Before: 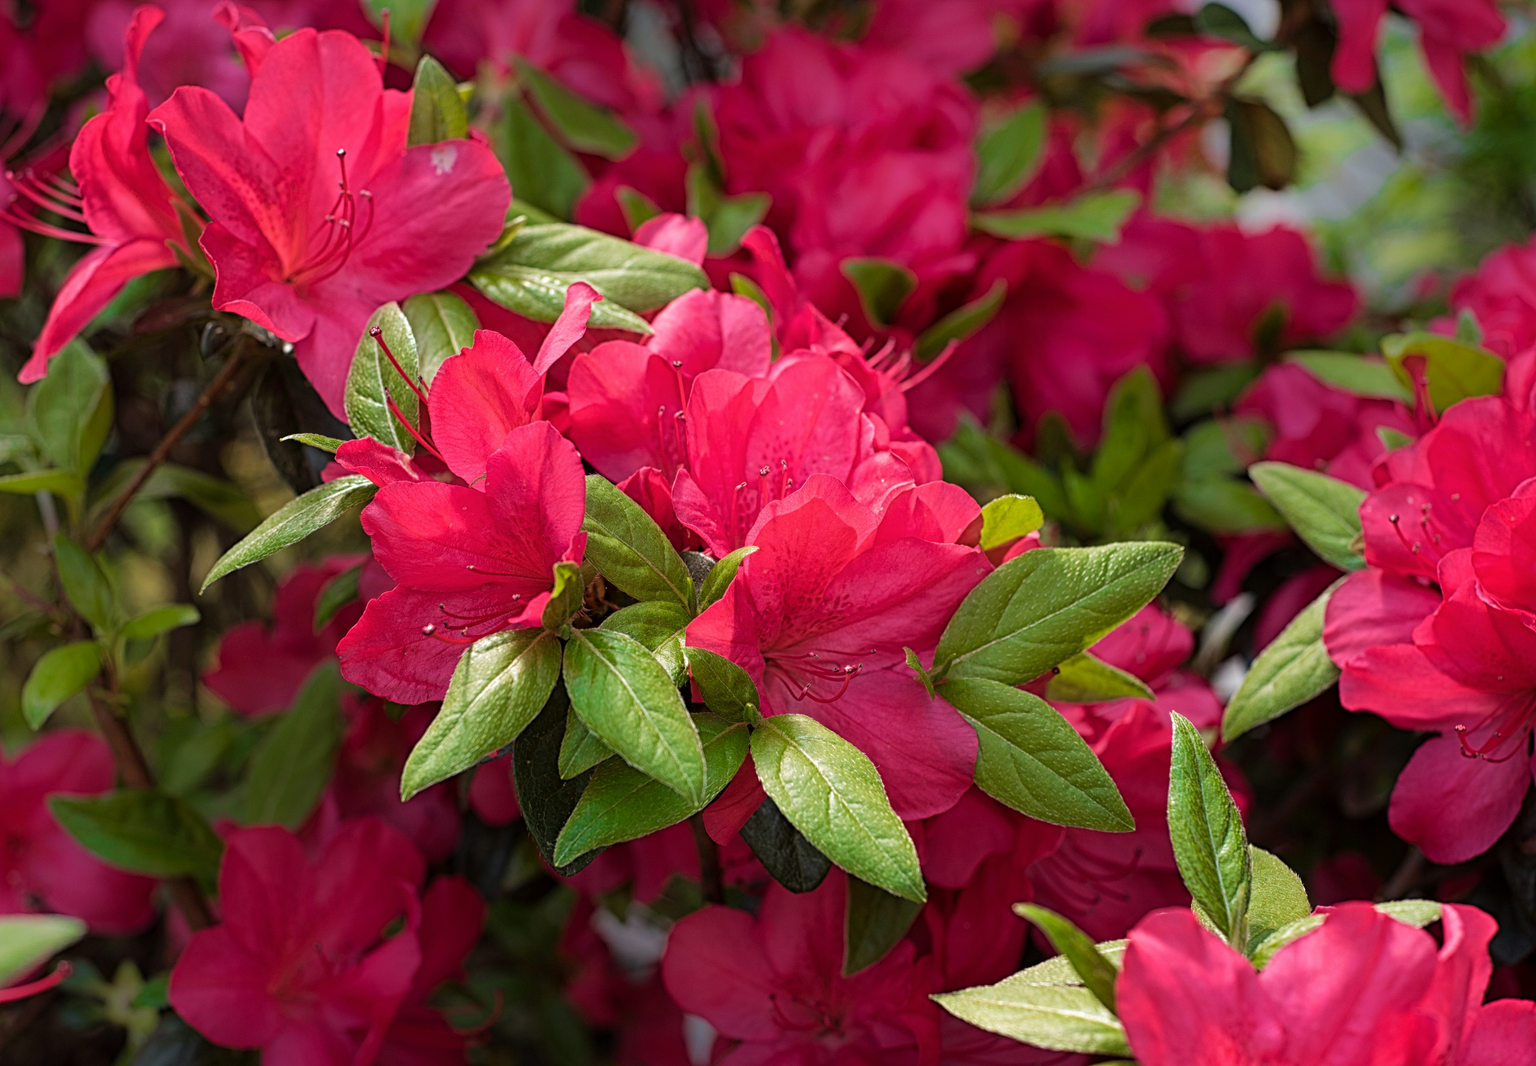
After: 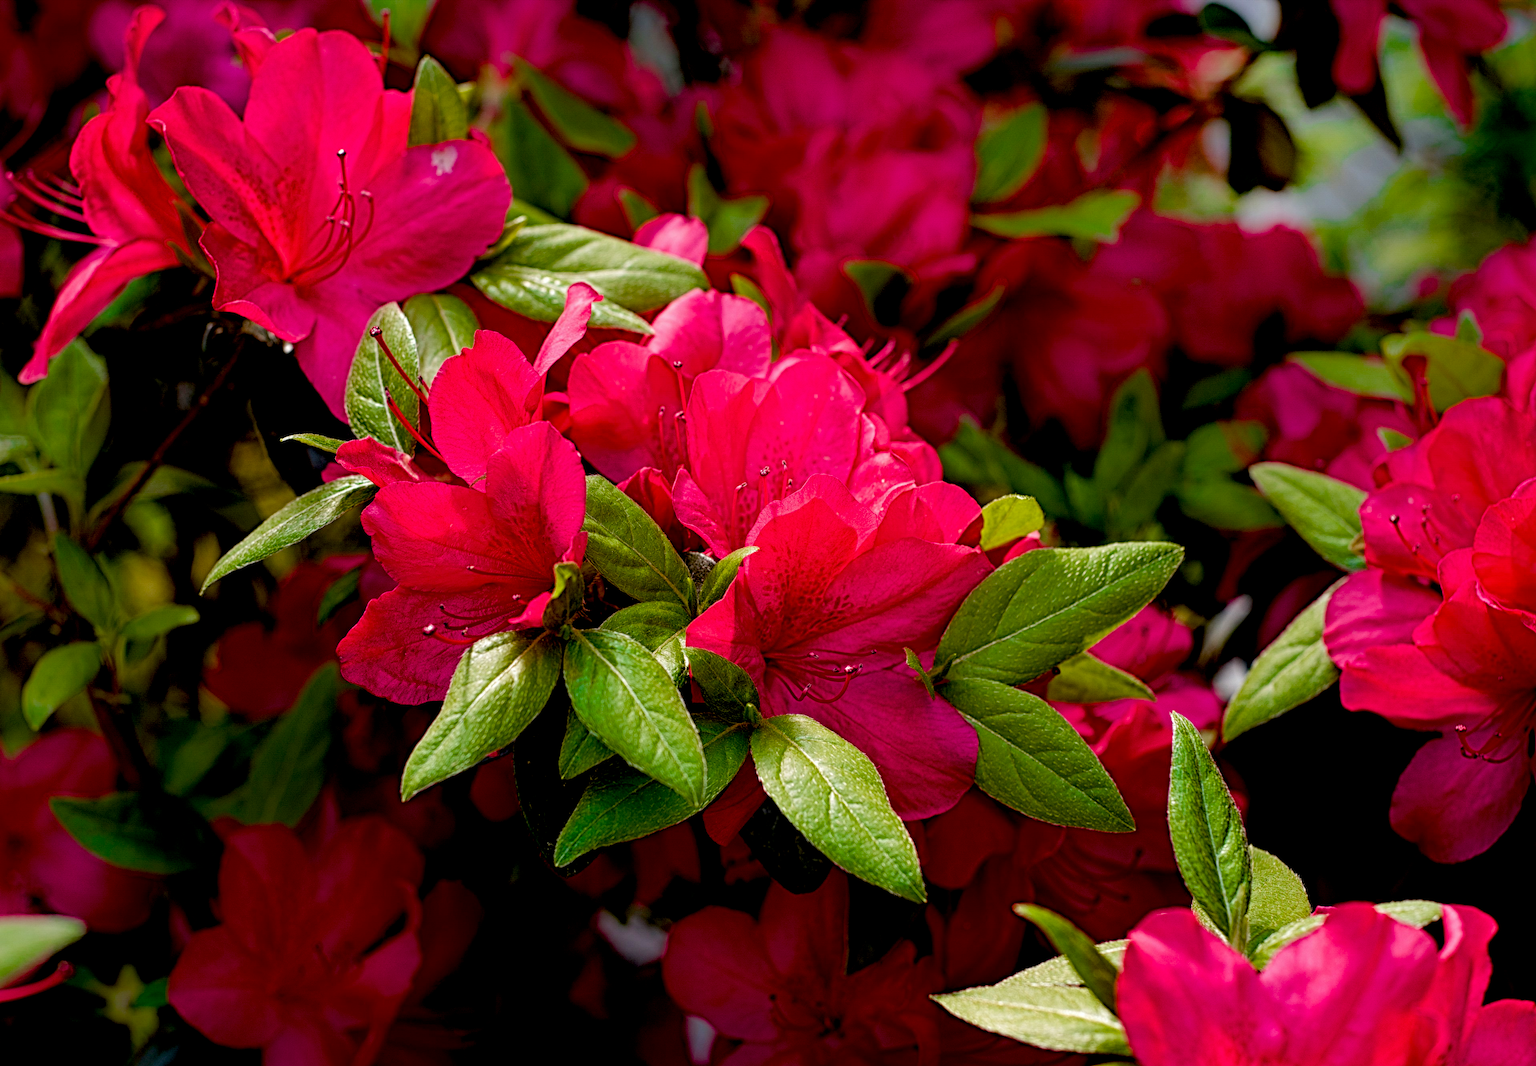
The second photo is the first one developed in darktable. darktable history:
exposure: black level correction 0.03, exposure -0.081 EV, compensate exposure bias true, compensate highlight preservation false
color balance rgb: perceptual saturation grading › global saturation 20%, perceptual saturation grading › highlights -25.179%, perceptual saturation grading › shadows 24.56%, contrast 4.809%
